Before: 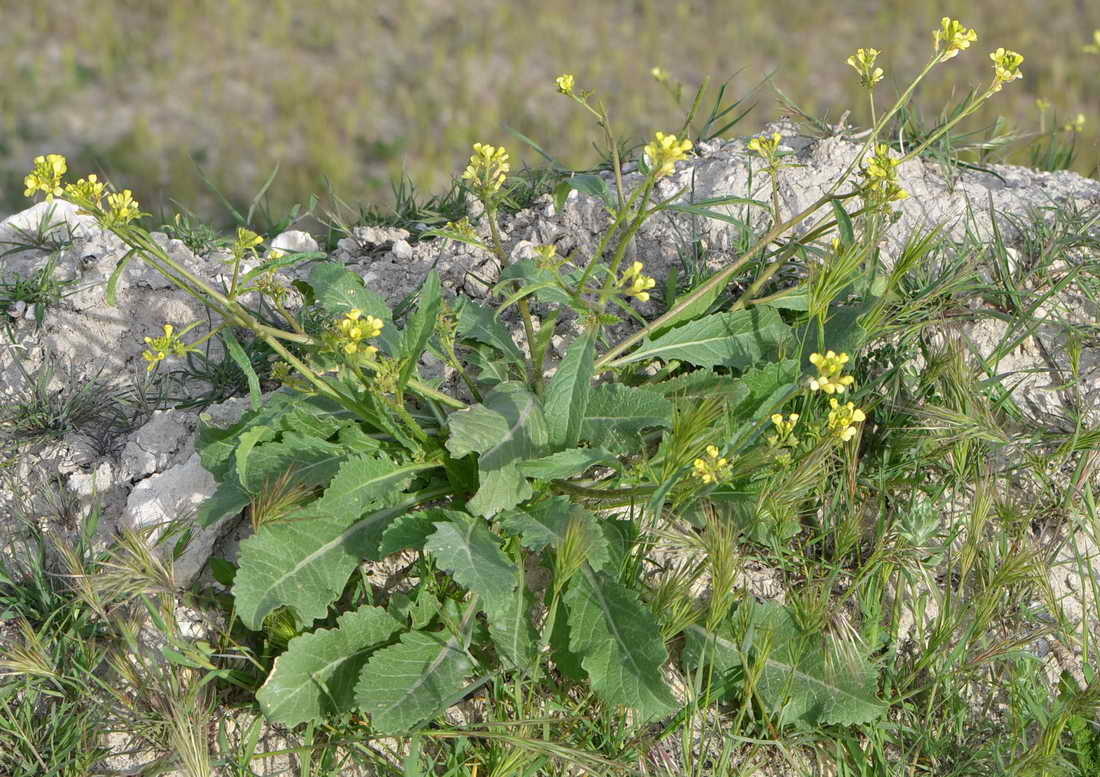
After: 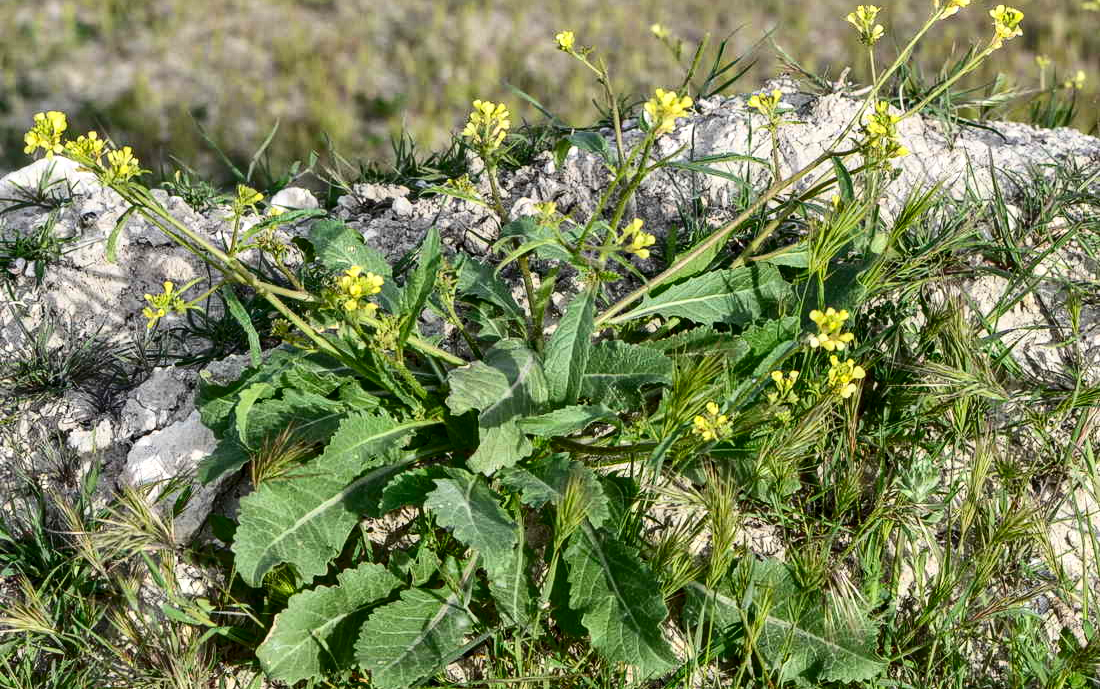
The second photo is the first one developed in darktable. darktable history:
crop and rotate: top 5.609%, bottom 5.609%
local contrast: on, module defaults
contrast brightness saturation: contrast 0.32, brightness -0.08, saturation 0.17
